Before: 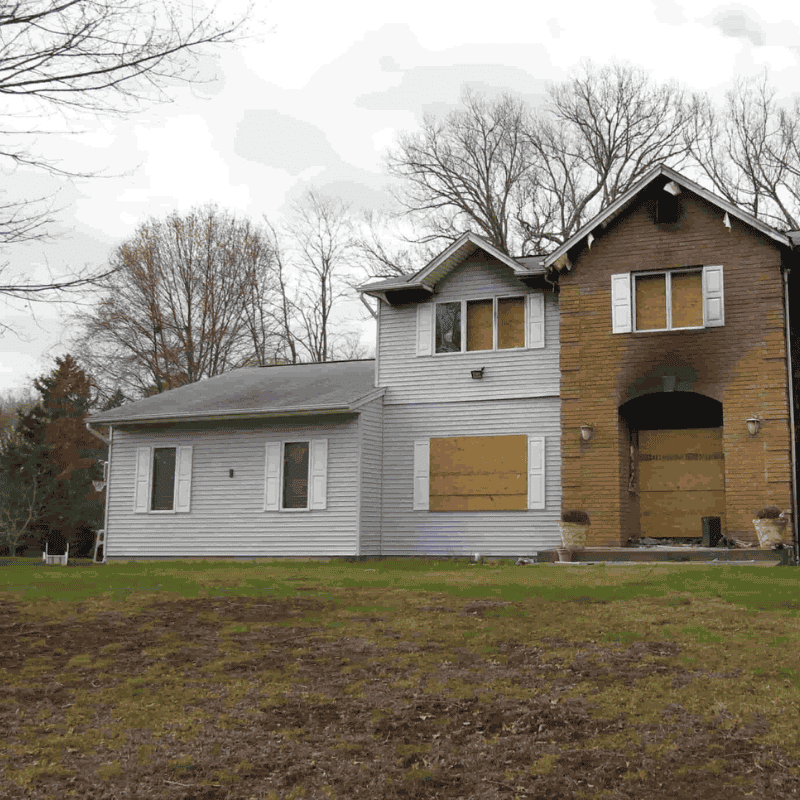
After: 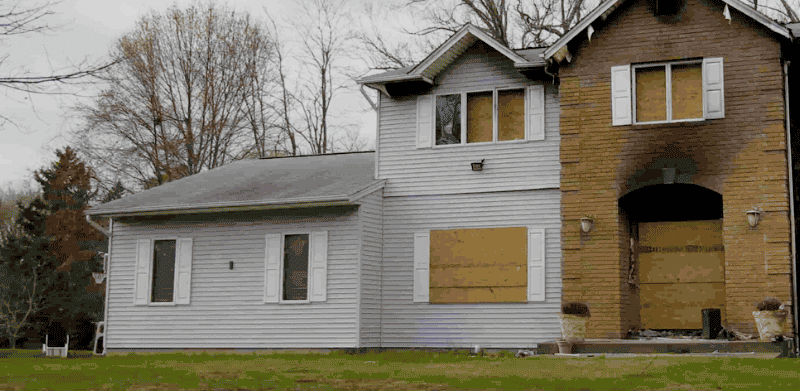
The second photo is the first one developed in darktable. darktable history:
filmic rgb: black relative exposure -5.74 EV, white relative exposure 3.4 EV, threshold 2.94 EV, hardness 3.69, add noise in highlights 0.001, preserve chrominance no, color science v3 (2019), use custom middle-gray values true, contrast in highlights soft, enable highlight reconstruction true
crop and rotate: top 26.016%, bottom 24.993%
